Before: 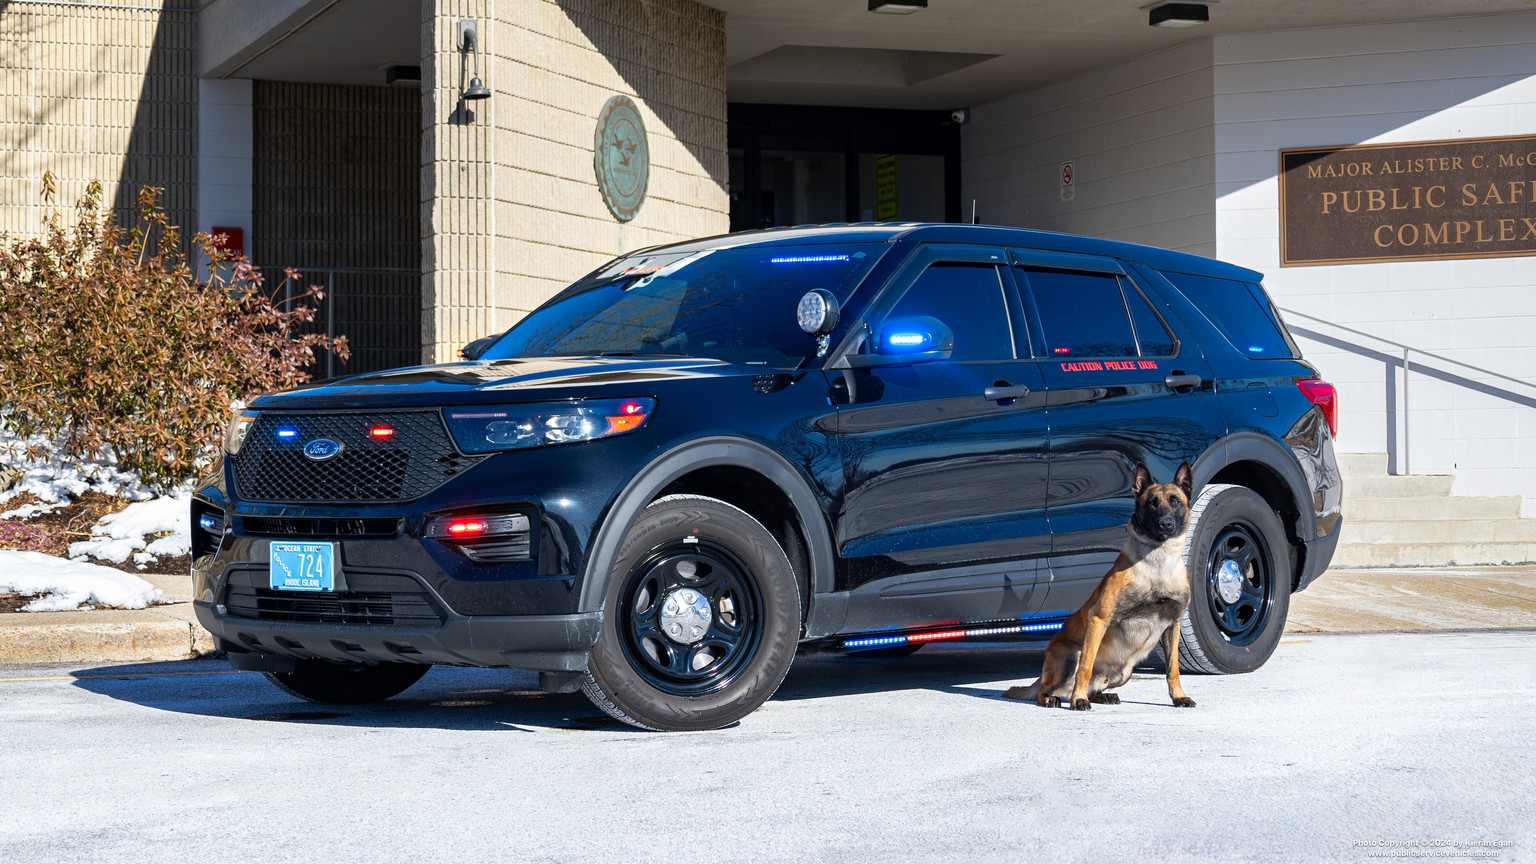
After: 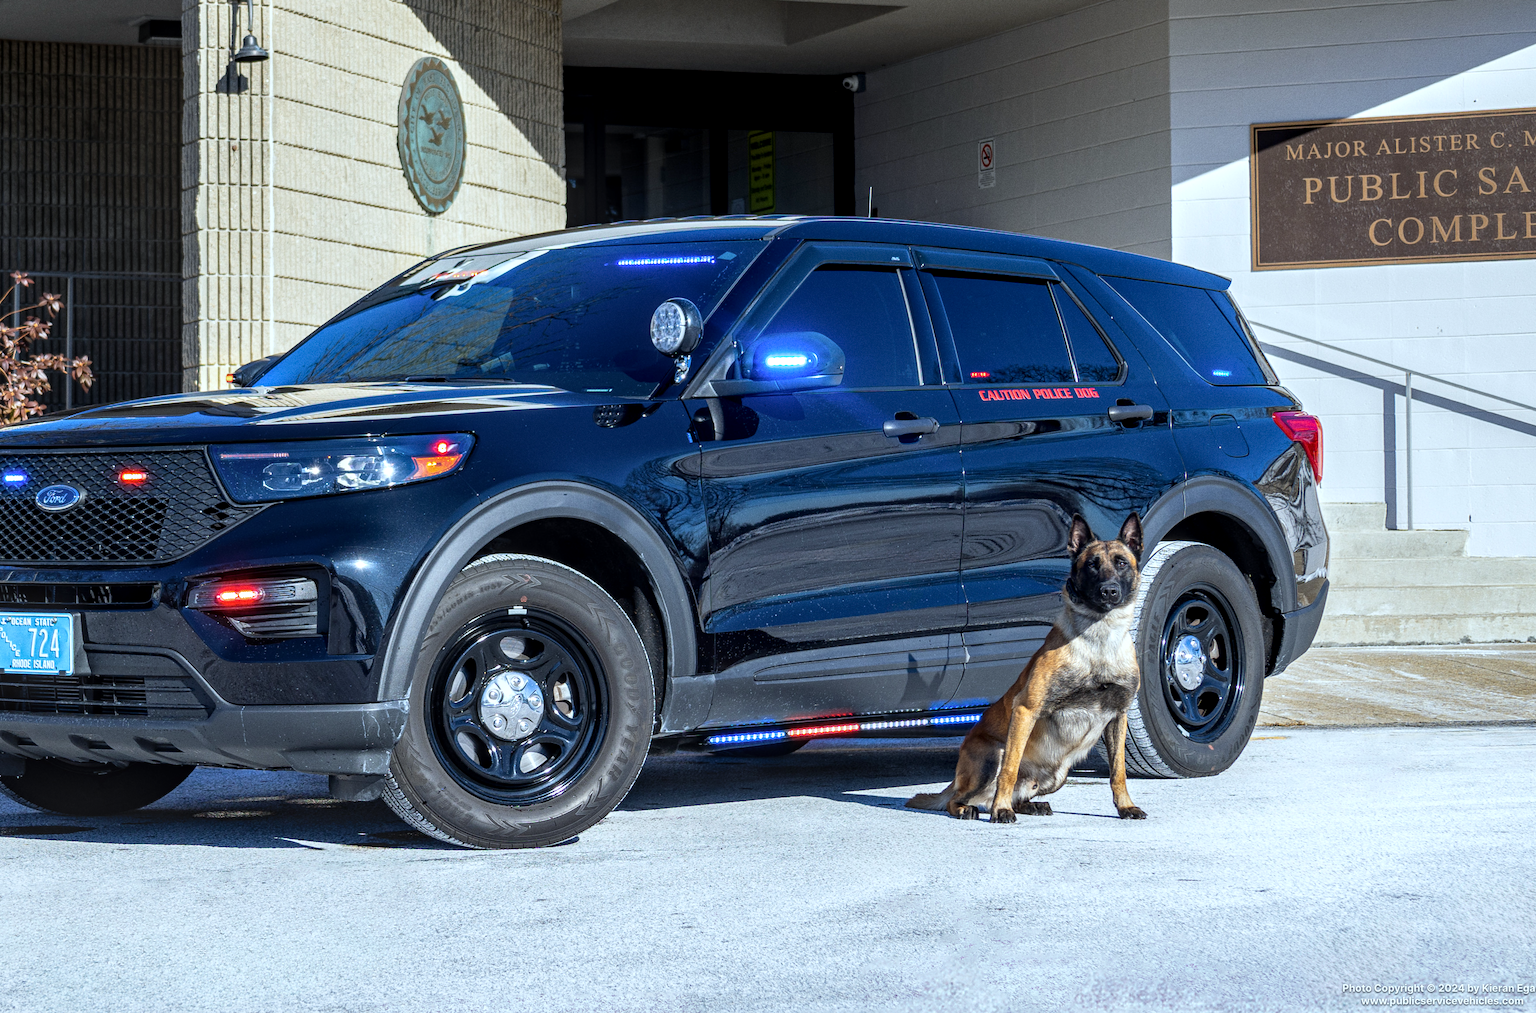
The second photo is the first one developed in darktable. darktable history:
local contrast: highlights 61%, detail 143%, midtone range 0.428
crop and rotate: left 17.959%, top 5.771%, right 1.742%
white balance: red 0.925, blue 1.046
grain: coarseness 0.09 ISO
